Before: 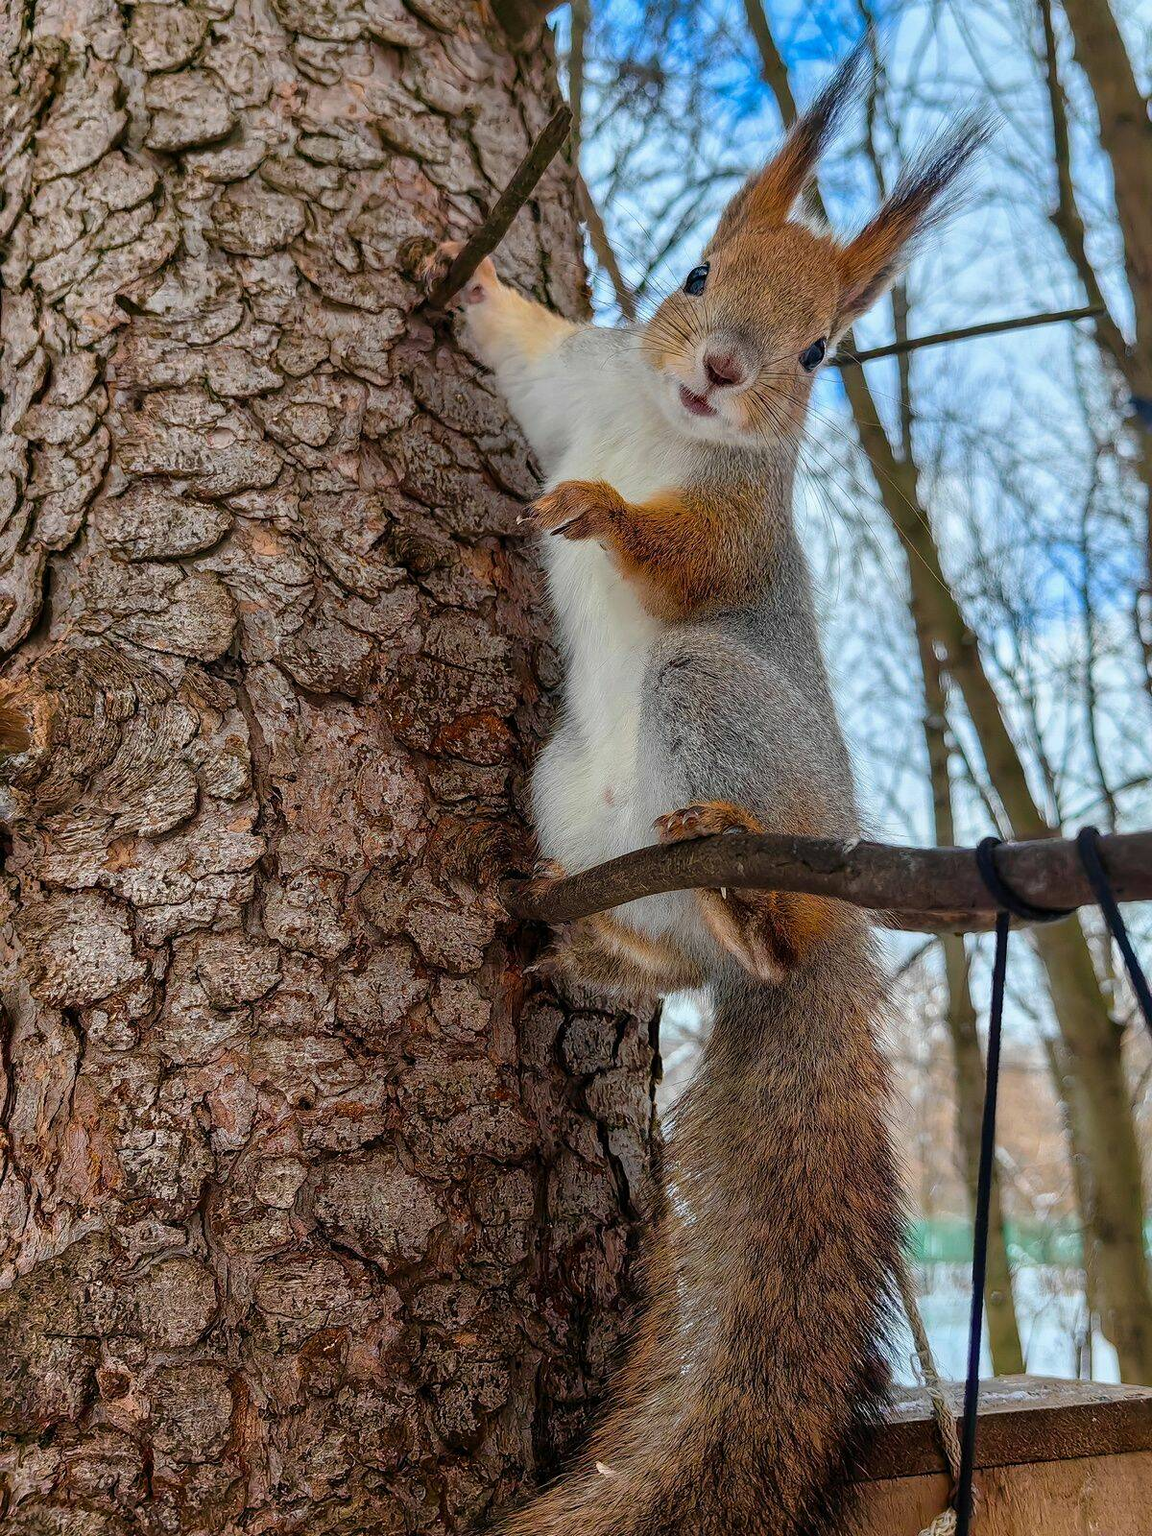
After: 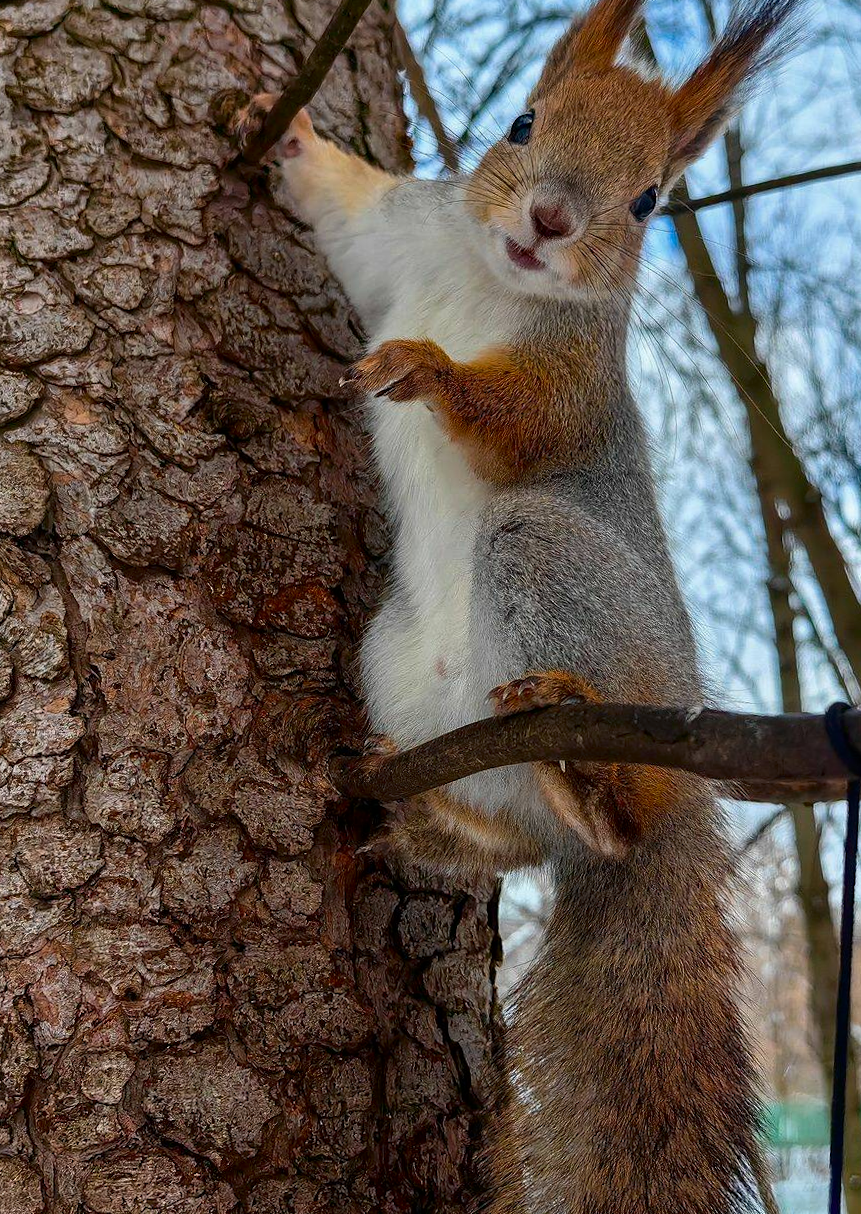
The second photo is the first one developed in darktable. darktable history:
crop and rotate: left 17.046%, top 10.659%, right 12.989%, bottom 14.553%
contrast brightness saturation: contrast 0.07, brightness -0.13, saturation 0.06
rotate and perspective: rotation -1.17°, automatic cropping off
